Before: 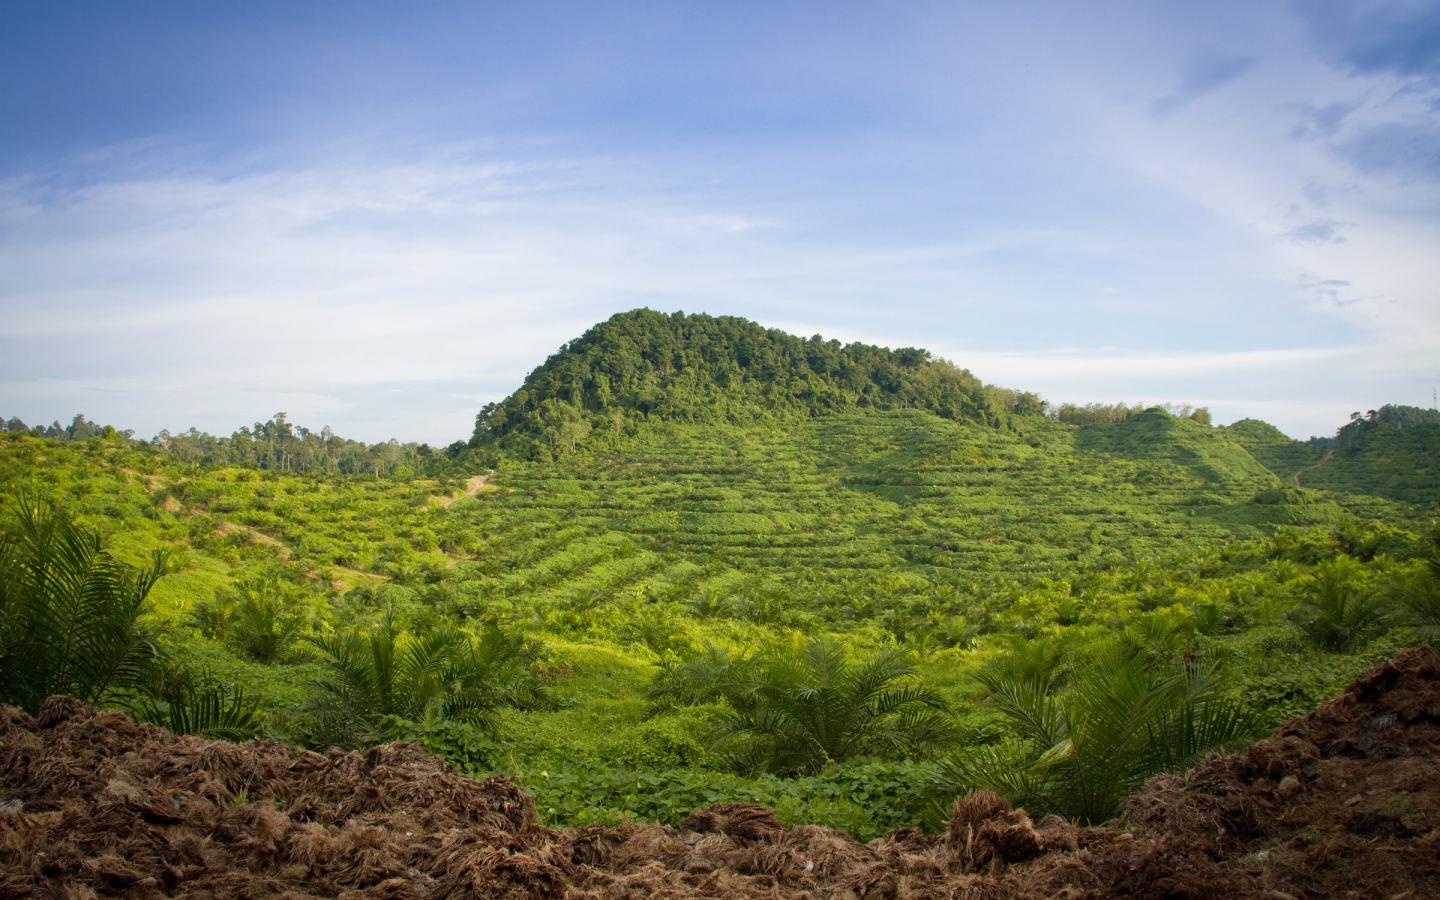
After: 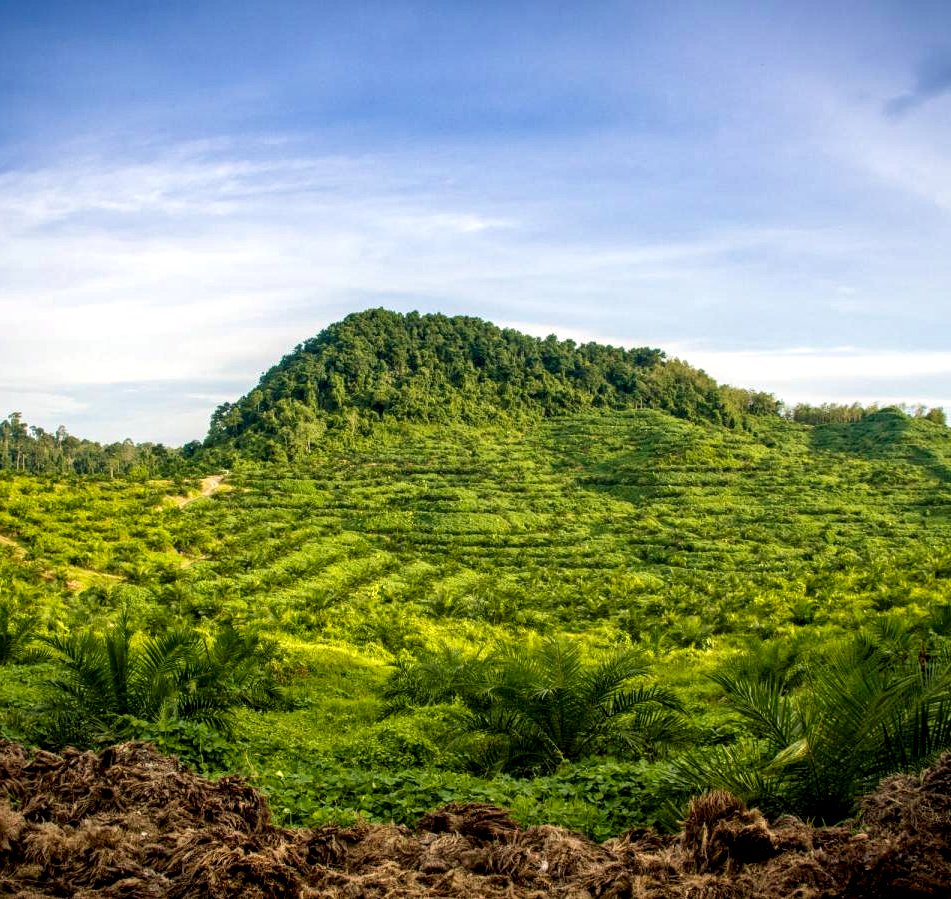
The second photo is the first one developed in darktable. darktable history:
crop and rotate: left 18.442%, right 15.508%
local contrast: highlights 0%, shadows 0%, detail 182%
velvia: on, module defaults
color balance rgb: shadows lift › chroma 2%, shadows lift › hue 217.2°, power › hue 60°, highlights gain › chroma 1%, highlights gain › hue 69.6°, global offset › luminance -0.5%, perceptual saturation grading › global saturation 15%, global vibrance 15%
